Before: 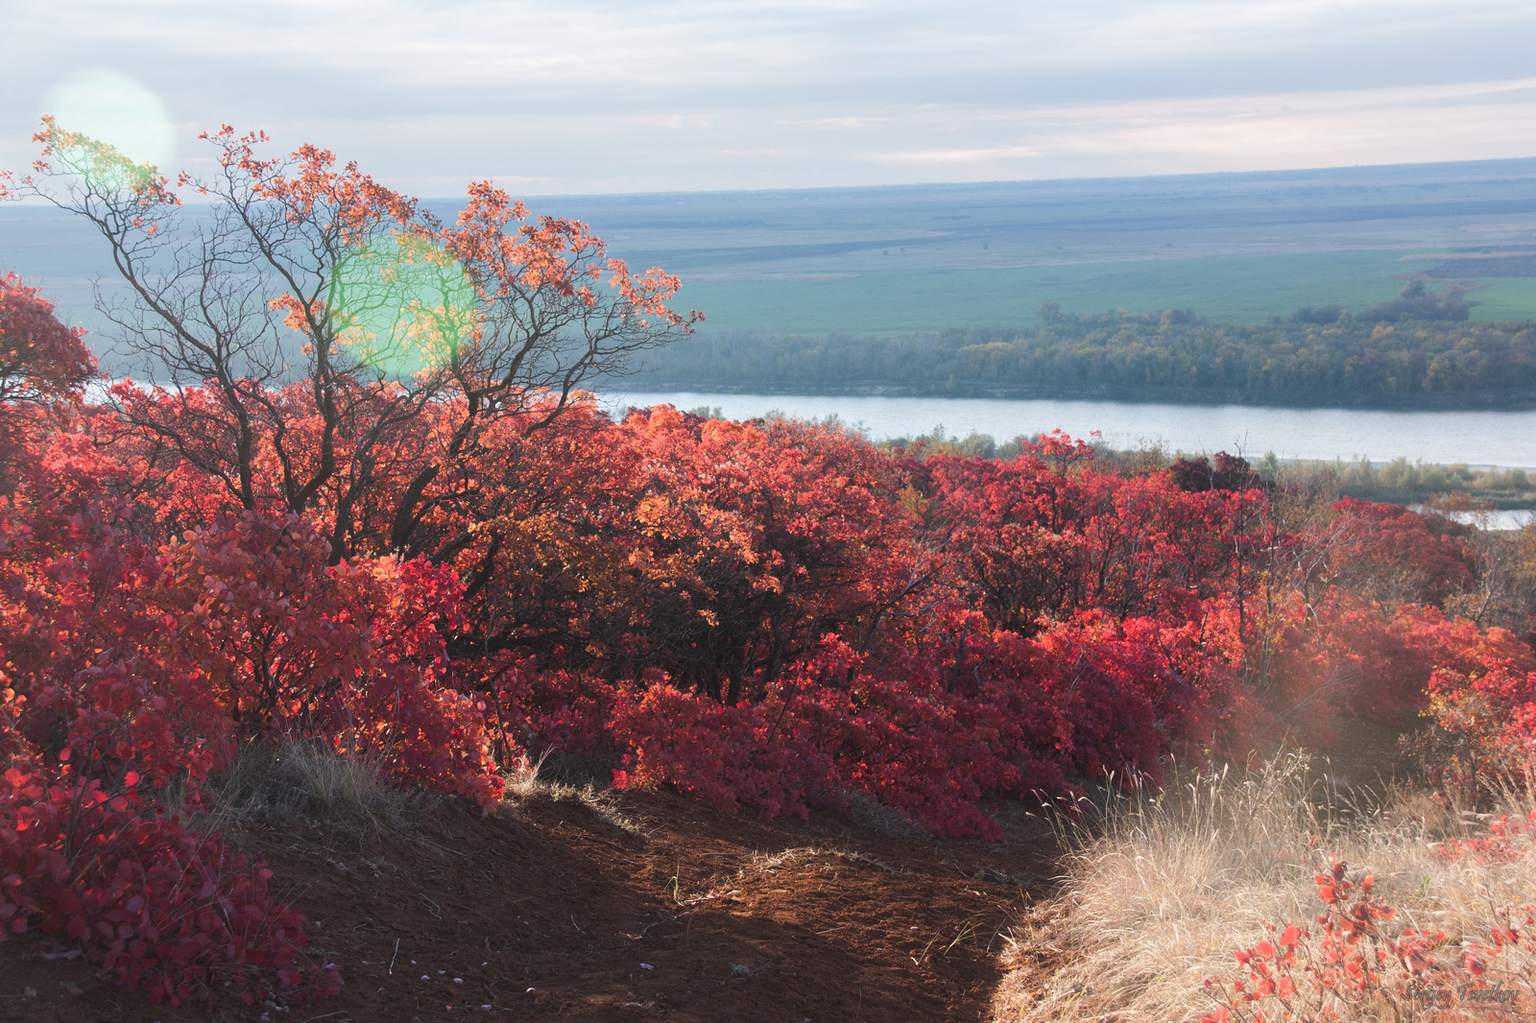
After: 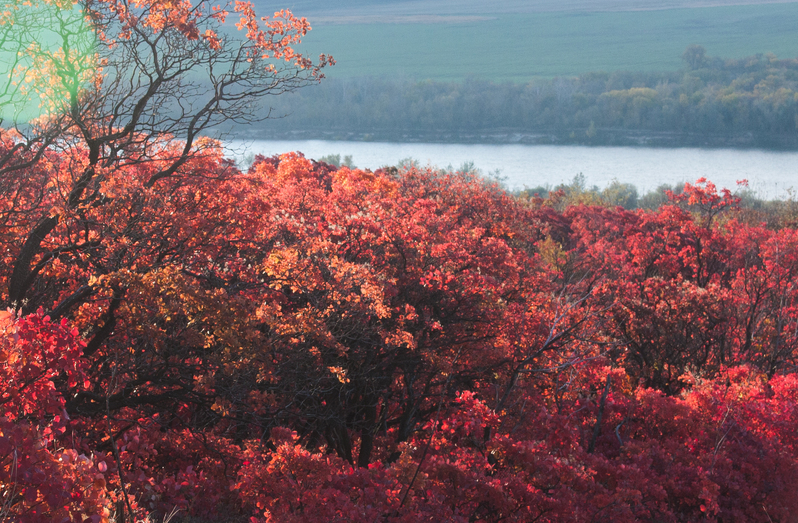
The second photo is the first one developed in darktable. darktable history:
crop: left 24.997%, top 25.327%, right 25.114%, bottom 25.525%
